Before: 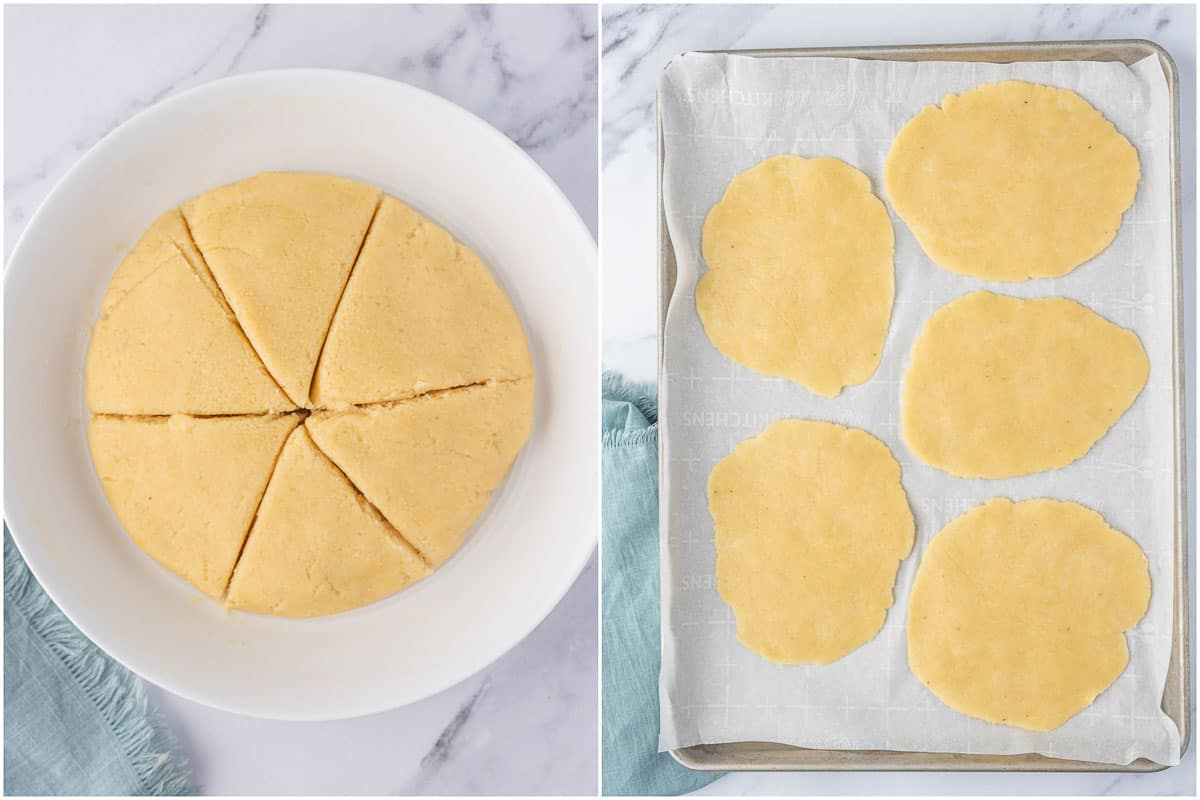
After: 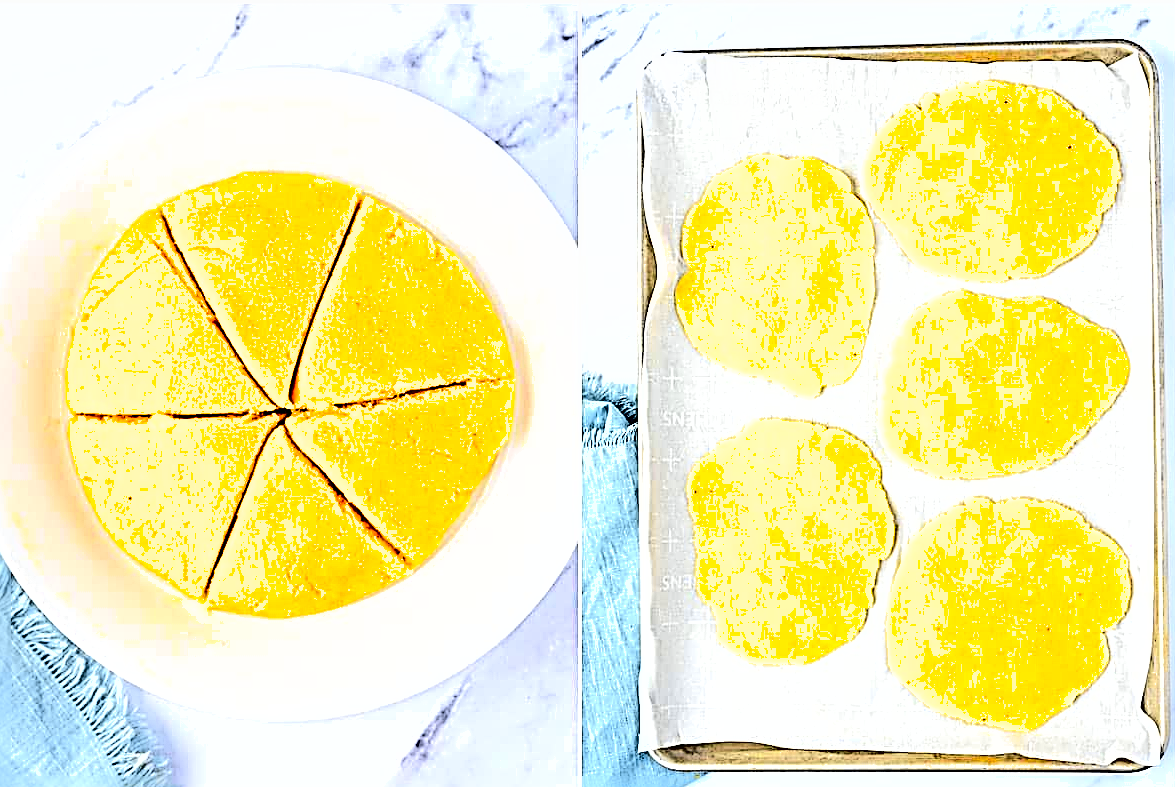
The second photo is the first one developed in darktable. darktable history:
contrast brightness saturation: contrast 0.2, brightness 0.166, saturation 0.224
sharpen: radius 4.025, amount 1.995
exposure: black level correction 0.001, exposure 0.499 EV, compensate highlight preservation false
crop: left 1.742%, right 0.284%, bottom 1.562%
tone curve: curves: ch0 [(0, 0) (0.07, 0.052) (0.23, 0.254) (0.486, 0.53) (0.822, 0.825) (0.994, 0.955)]; ch1 [(0, 0) (0.226, 0.261) (0.379, 0.442) (0.469, 0.472) (0.495, 0.495) (0.514, 0.504) (0.561, 0.568) (0.59, 0.612) (1, 1)]; ch2 [(0, 0) (0.269, 0.299) (0.459, 0.441) (0.498, 0.499) (0.523, 0.52) (0.551, 0.576) (0.629, 0.643) (0.659, 0.681) (0.718, 0.764) (1, 1)], color space Lab, independent channels, preserve colors none
tone equalizer: -8 EV -0.769 EV, -7 EV -0.703 EV, -6 EV -0.595 EV, -5 EV -0.378 EV, -3 EV 0.383 EV, -2 EV 0.6 EV, -1 EV 0.683 EV, +0 EV 0.756 EV
color balance rgb: perceptual saturation grading › global saturation 25.091%, global vibrance -22.933%
shadows and highlights: shadows 43.51, white point adjustment -1.53, soften with gaussian
